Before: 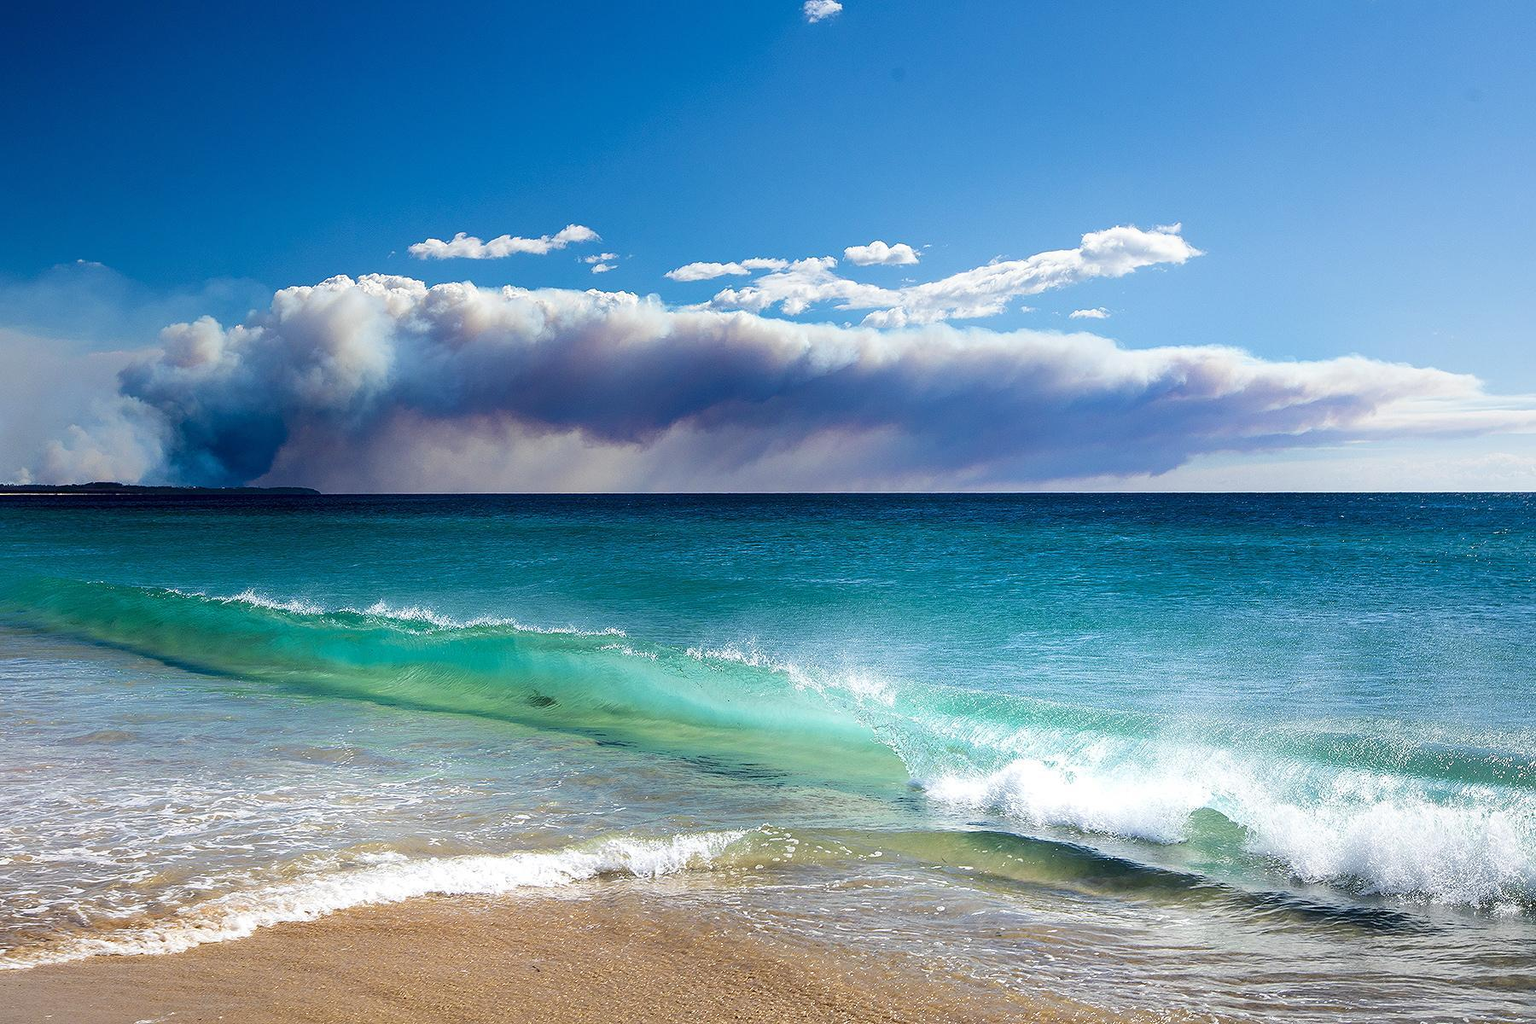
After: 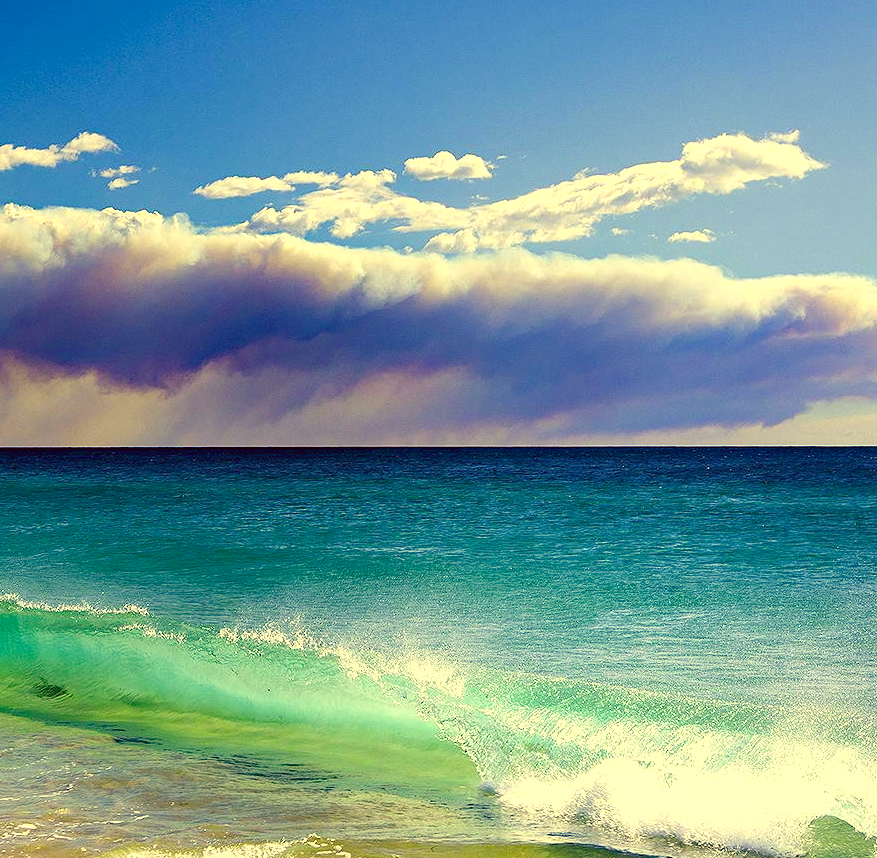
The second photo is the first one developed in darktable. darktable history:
crop: left 32.532%, top 10.936%, right 18.712%, bottom 17.492%
color balance rgb: shadows lift › chroma 0.98%, shadows lift › hue 114.92°, perceptual saturation grading › global saturation 20%, perceptual saturation grading › highlights -25.095%, perceptual saturation grading › shadows 49.666%, perceptual brilliance grading › highlights 7.901%, perceptual brilliance grading › mid-tones 4.497%, perceptual brilliance grading › shadows 2.117%
color correction: highlights a* -0.355, highlights b* 39.72, shadows a* 9.86, shadows b* -0.956
haze removal: strength 0.254, distance 0.248
